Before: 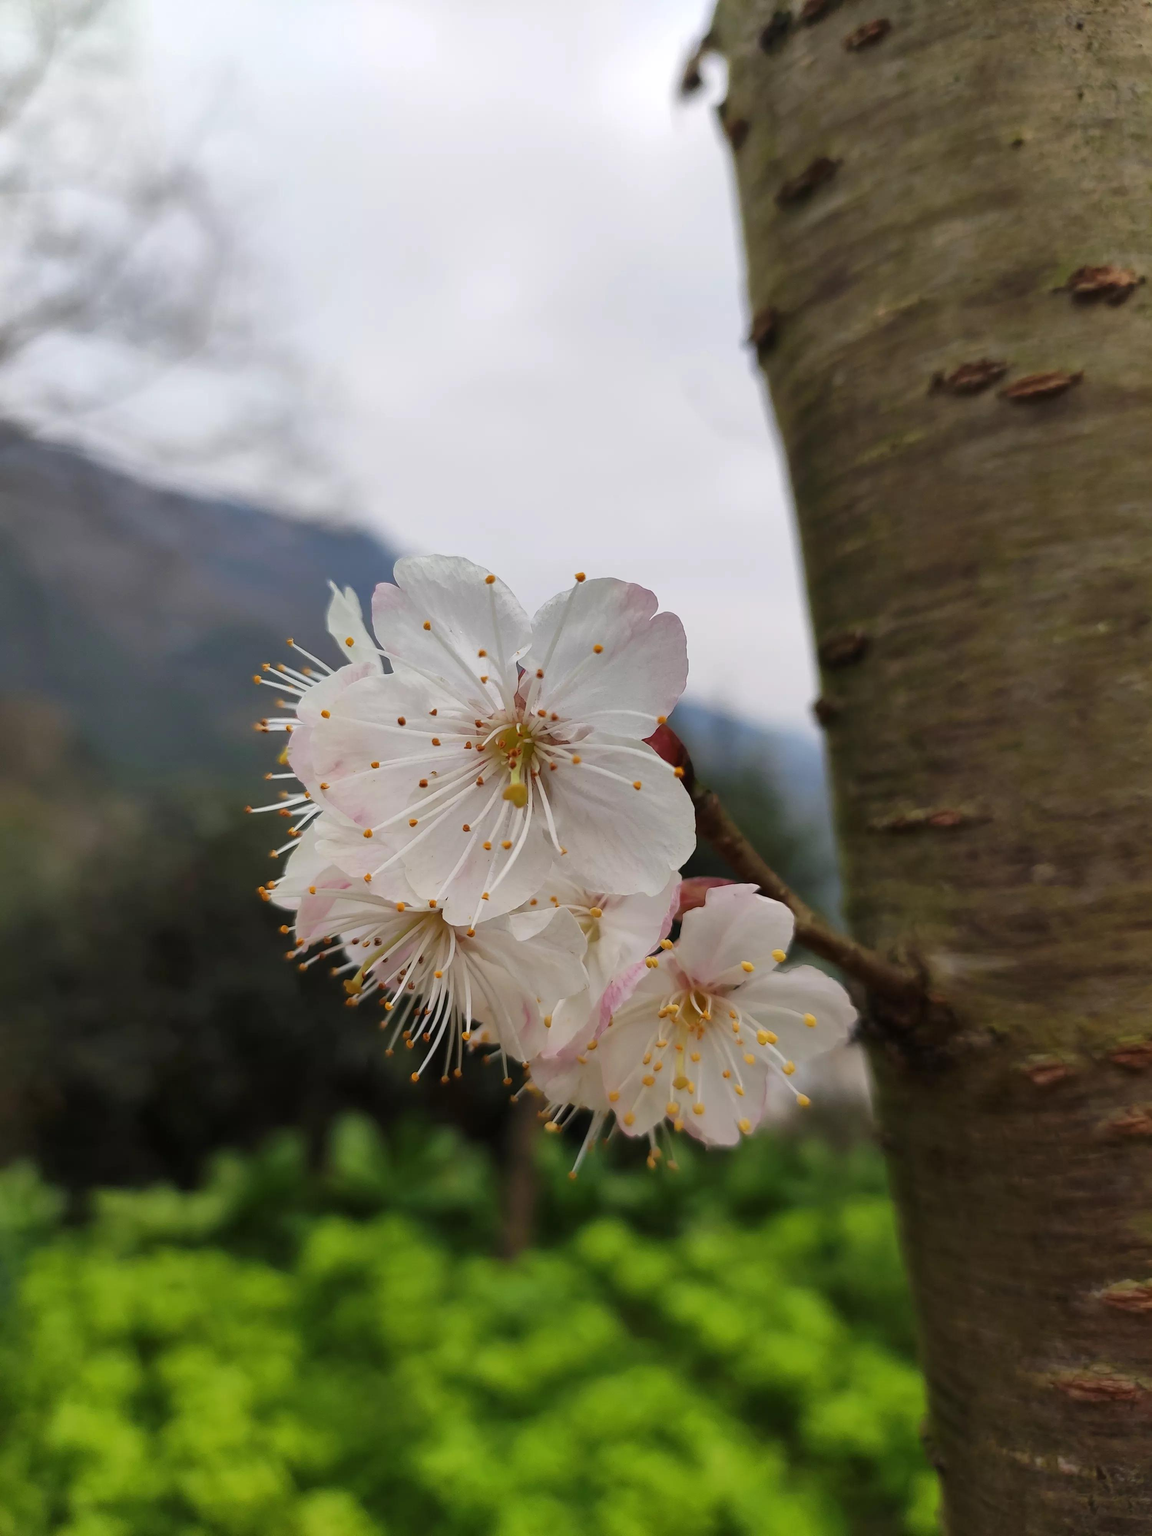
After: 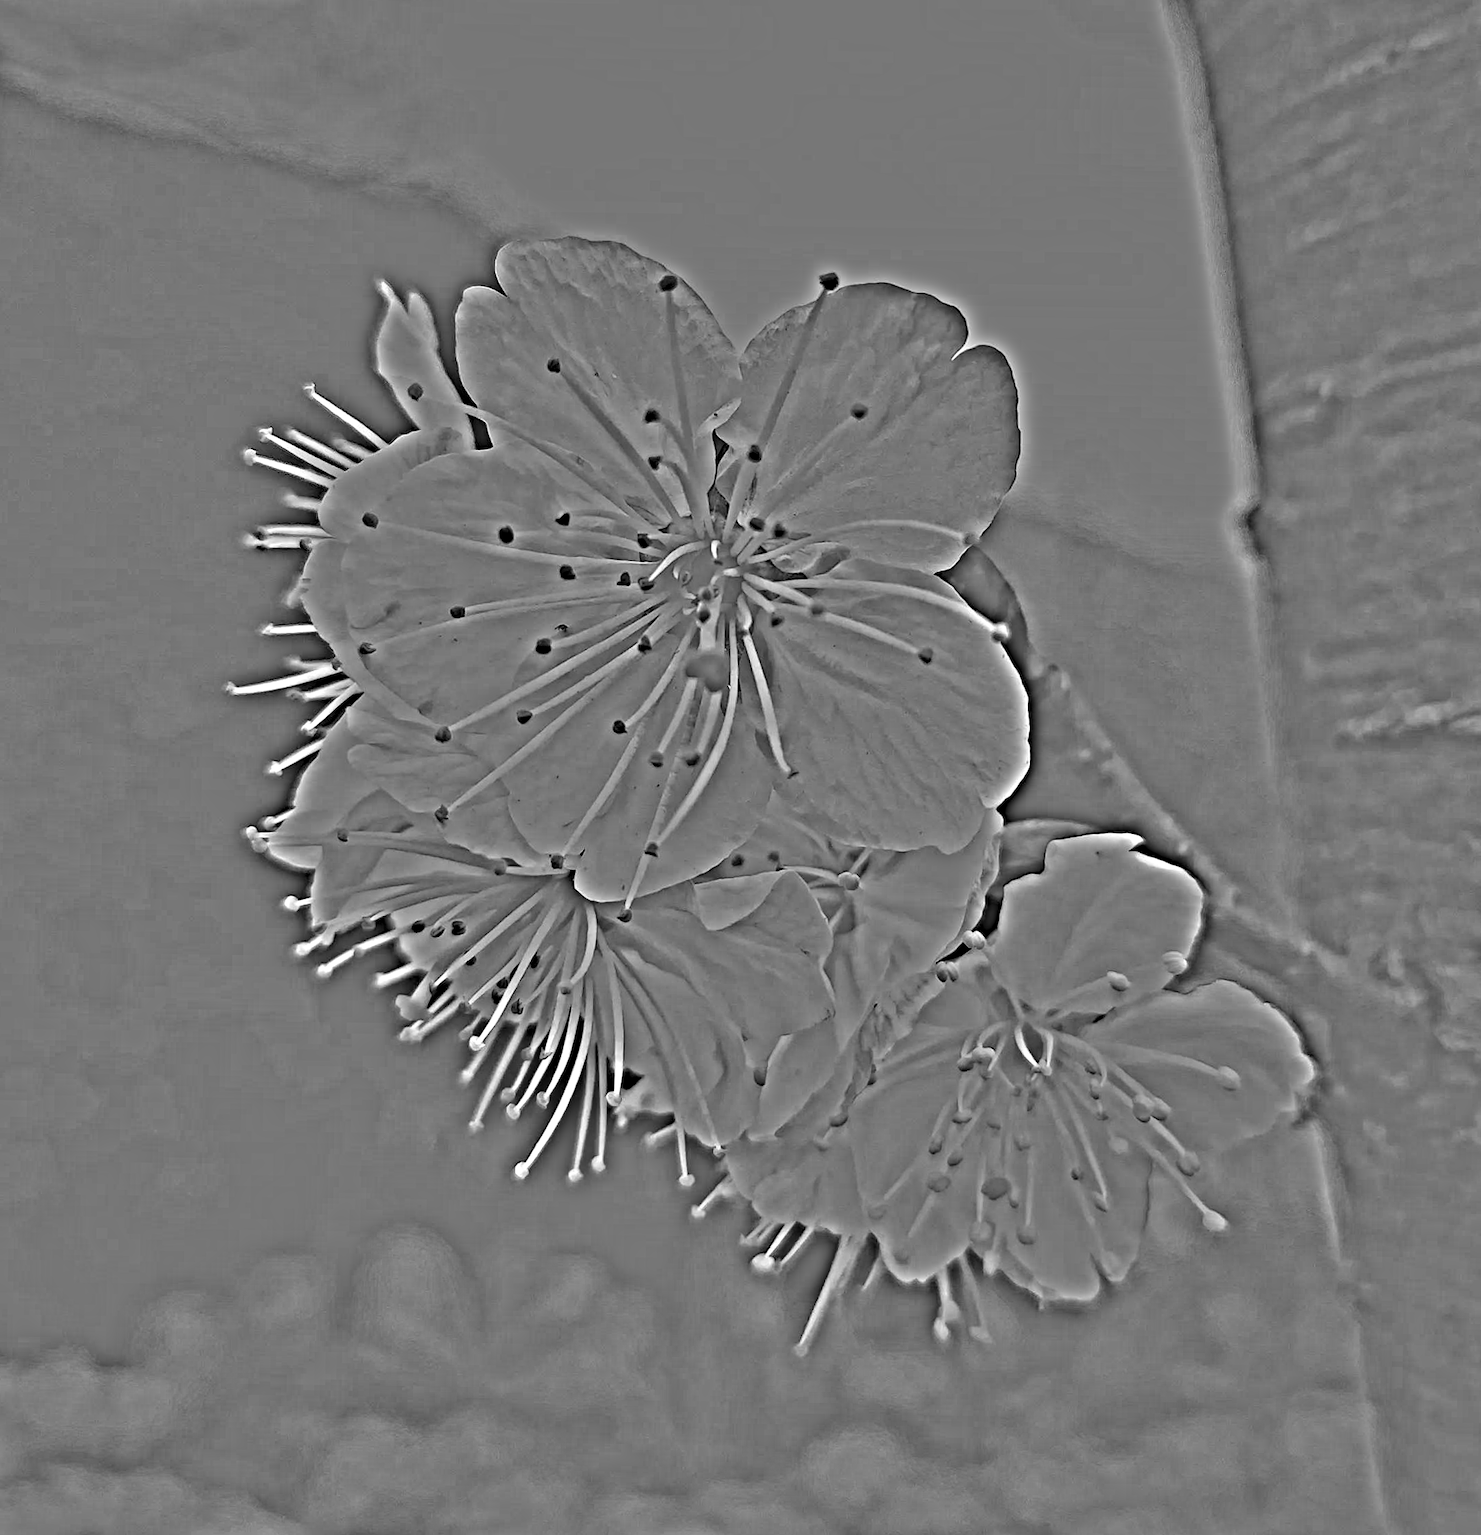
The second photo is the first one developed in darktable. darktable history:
highpass: on, module defaults
haze removal: strength 0.29, distance 0.25, compatibility mode true, adaptive false
rotate and perspective: rotation 0.8°, automatic cropping off
crop: left 11.123%, top 27.61%, right 18.3%, bottom 17.034%
